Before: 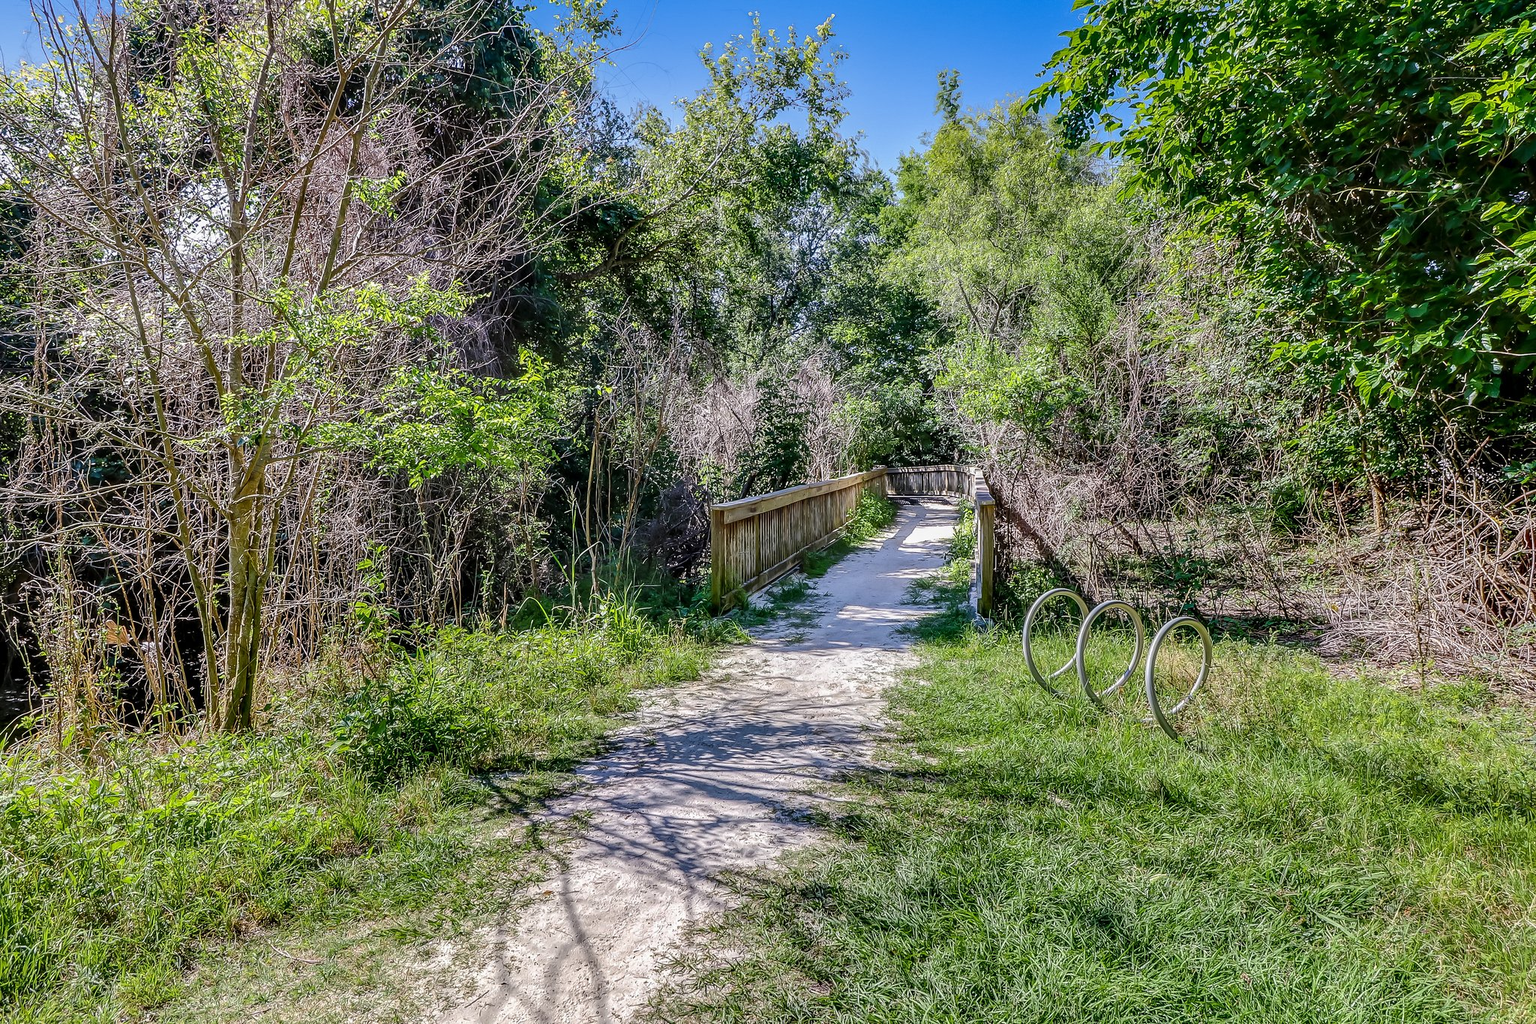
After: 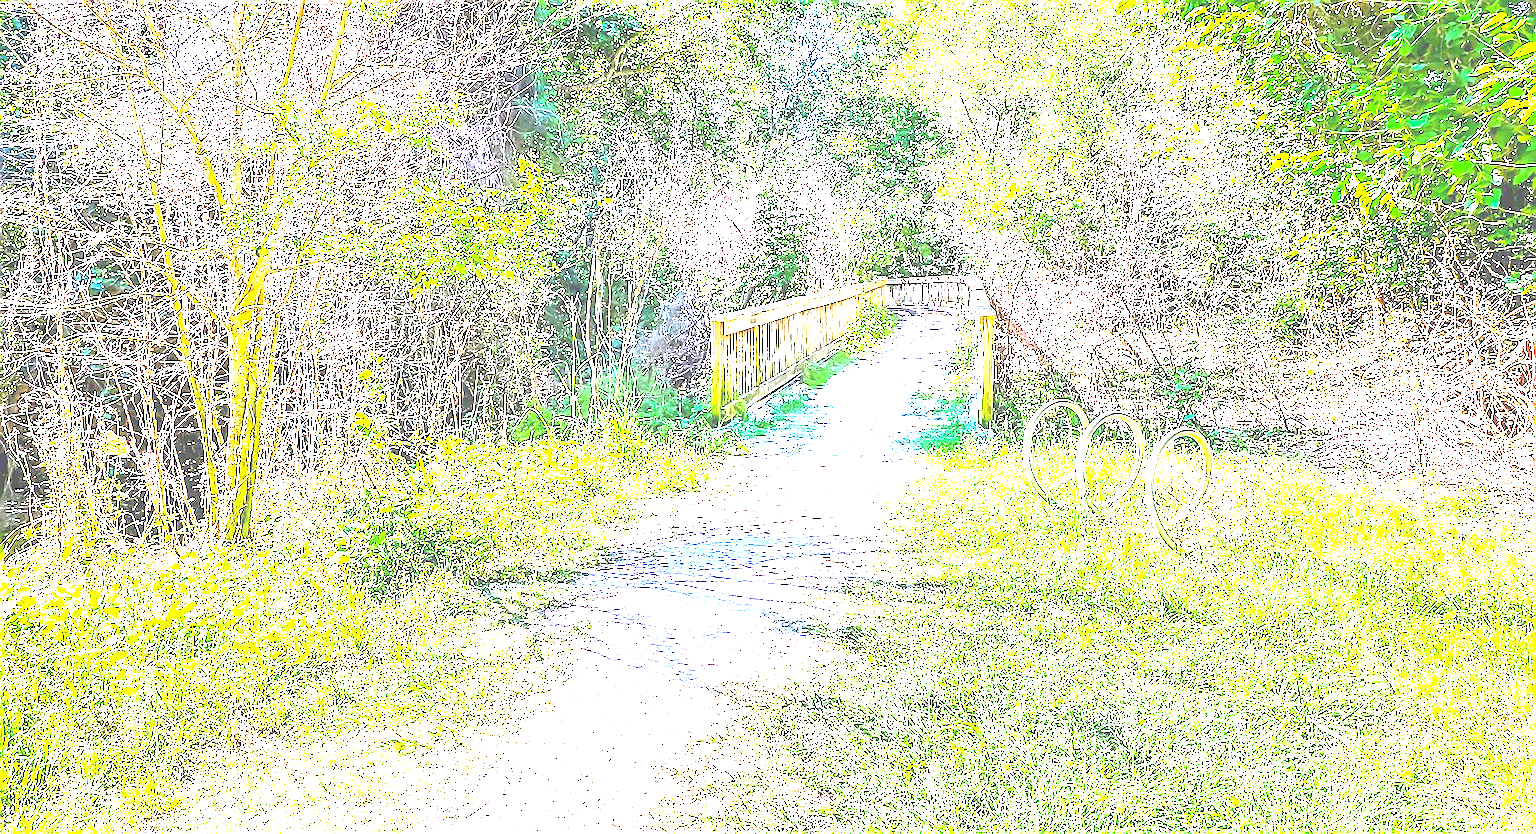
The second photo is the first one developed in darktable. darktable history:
crop and rotate: top 18.507%
local contrast: detail 69%
exposure: black level correction 0, exposure 4 EV, compensate exposure bias true, compensate highlight preservation false
sharpen: radius 1.4, amount 1.25, threshold 0.7
color balance rgb: perceptual saturation grading › global saturation 20%, global vibrance 20%
